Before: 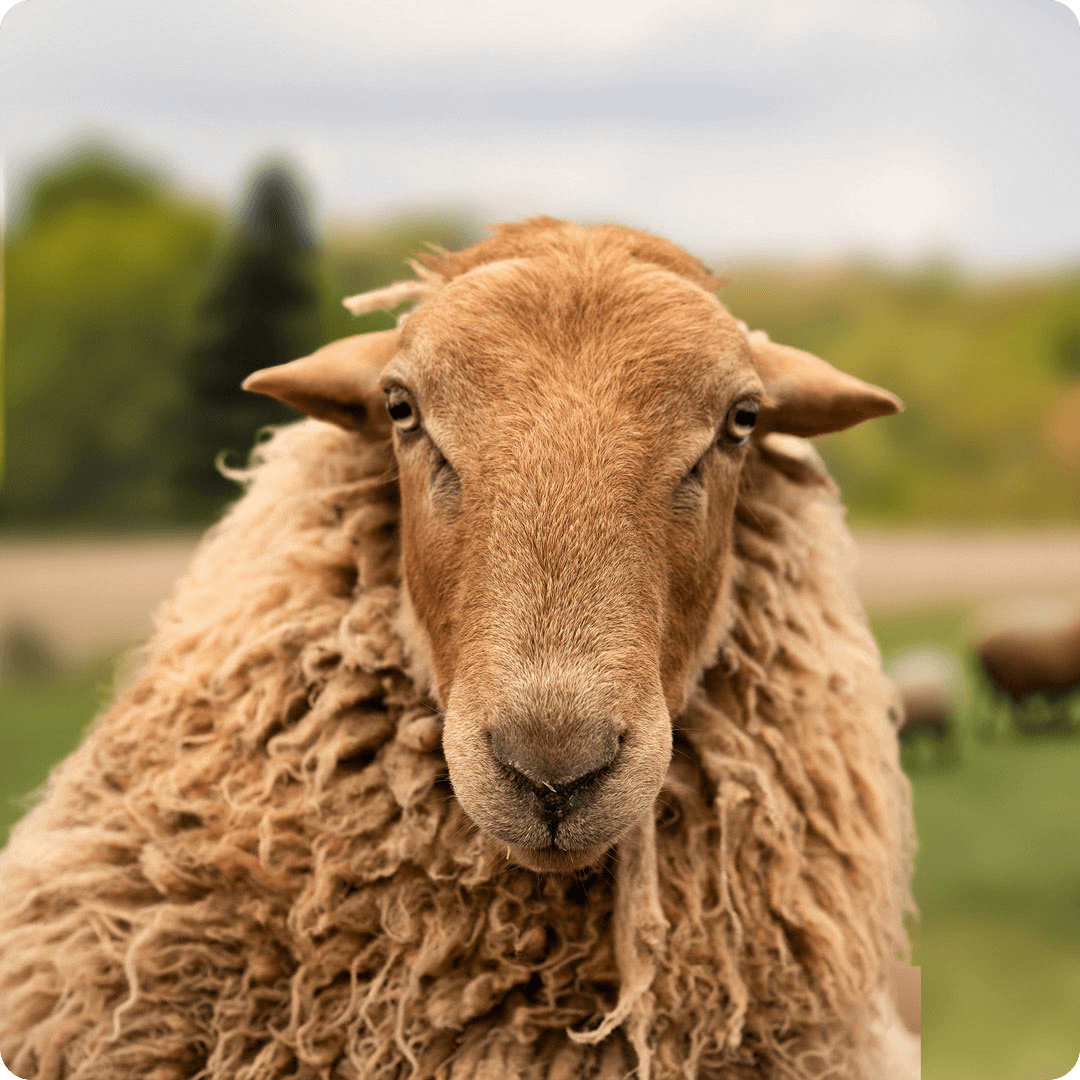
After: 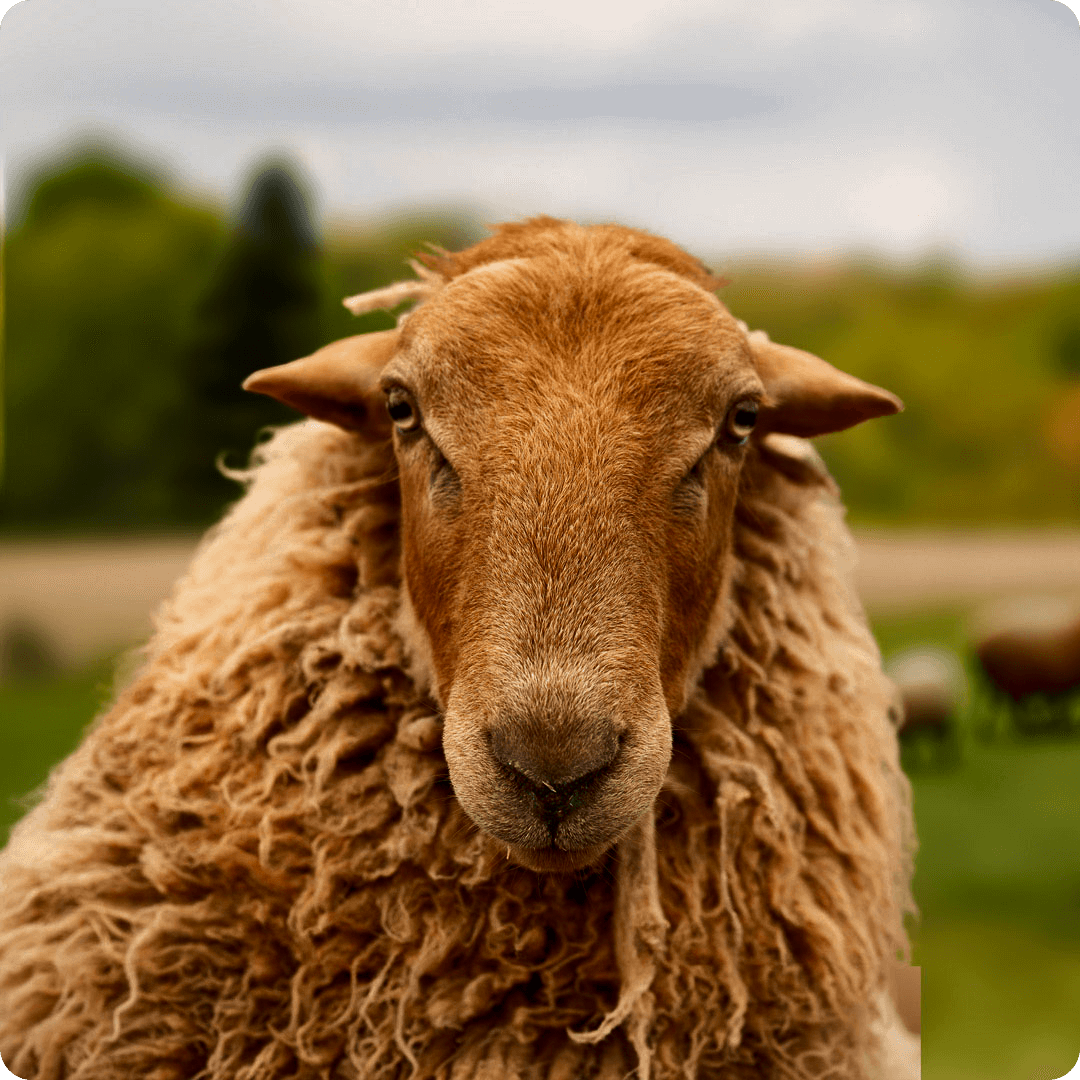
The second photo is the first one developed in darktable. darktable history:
contrast brightness saturation: brightness -0.25, saturation 0.202
